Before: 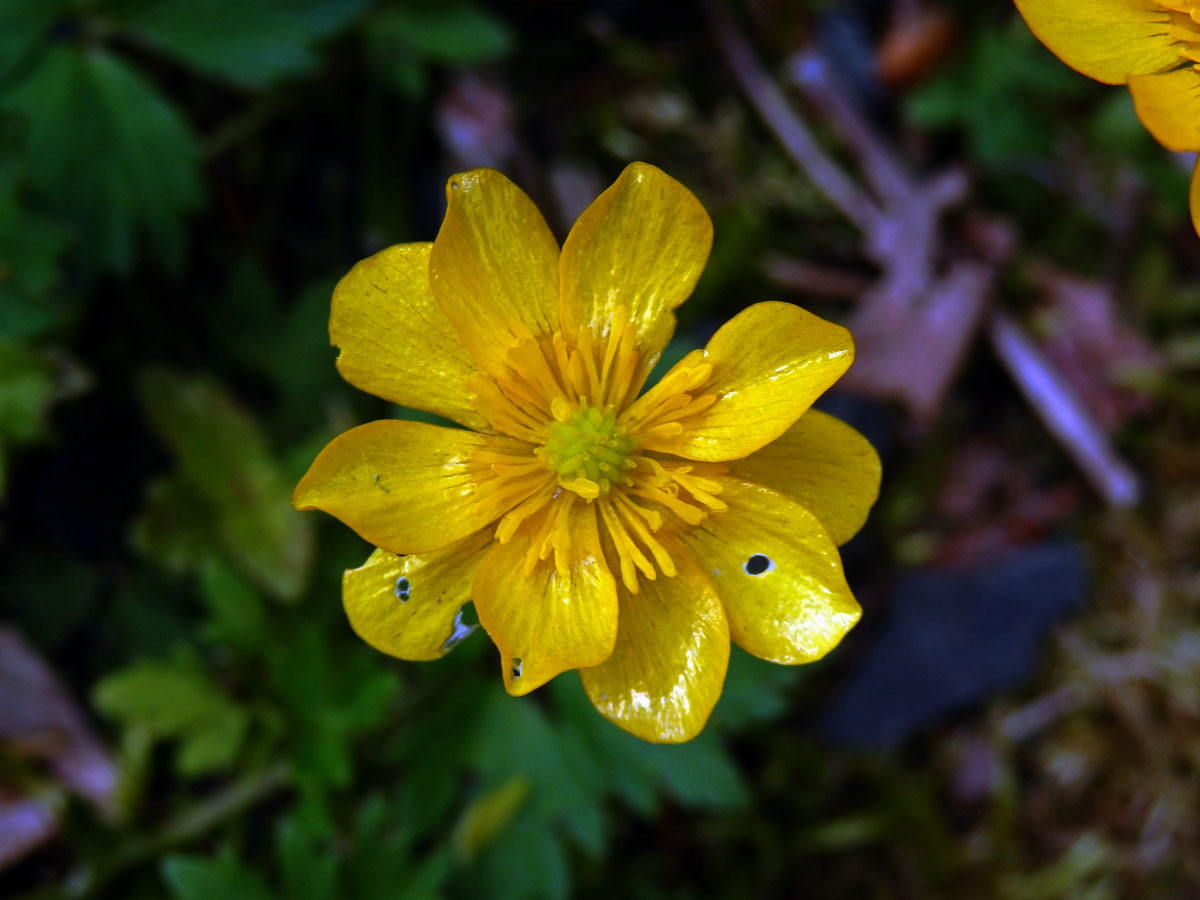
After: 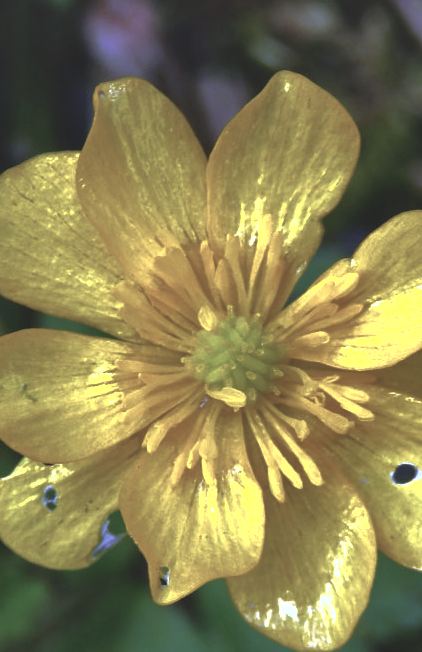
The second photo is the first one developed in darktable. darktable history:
crop and rotate: left 29.476%, top 10.214%, right 35.32%, bottom 17.333%
rotate and perspective: crop left 0, crop top 0
base curve: curves: ch0 [(0, 0) (0.826, 0.587) (1, 1)]
contrast brightness saturation: contrast -0.26, saturation -0.43
shadows and highlights: highlights color adjustment 0%, low approximation 0.01, soften with gaussian
color calibration: illuminant as shot in camera, x 0.37, y 0.382, temperature 4313.32 K
exposure: black level correction 0, exposure 1 EV, compensate highlight preservation false
